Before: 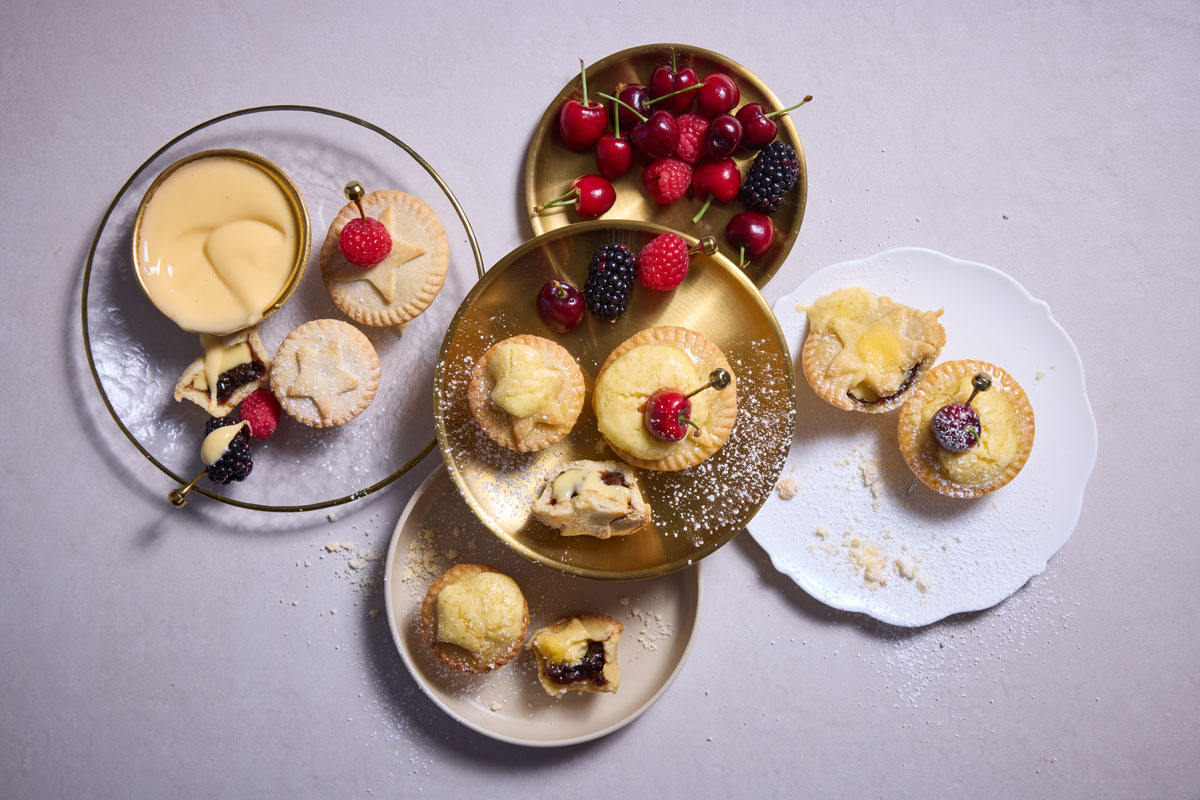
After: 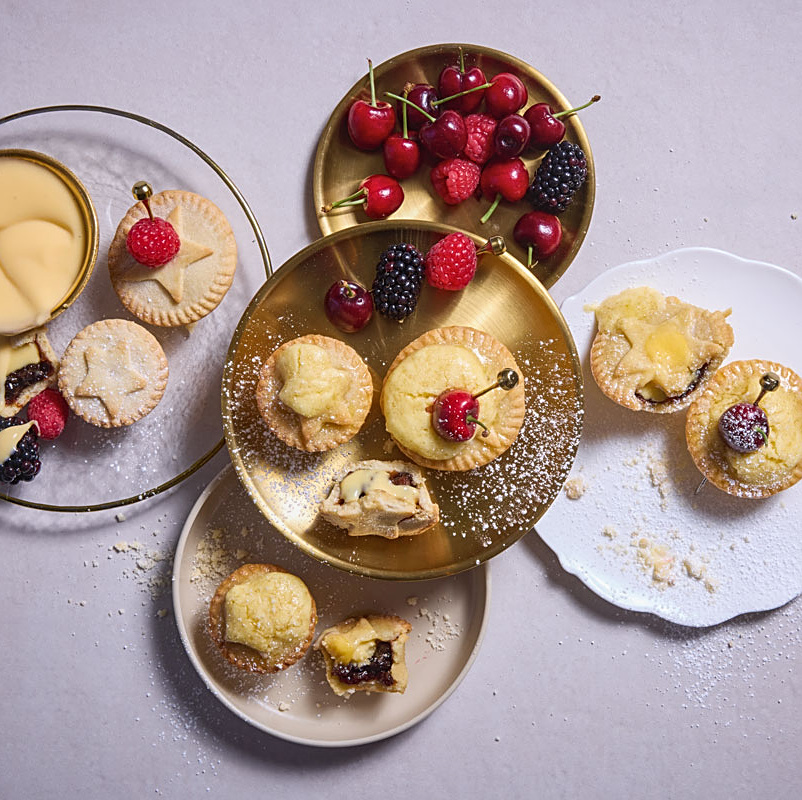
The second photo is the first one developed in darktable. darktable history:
crop and rotate: left 17.732%, right 15.423%
sharpen: on, module defaults
local contrast: detail 110%
